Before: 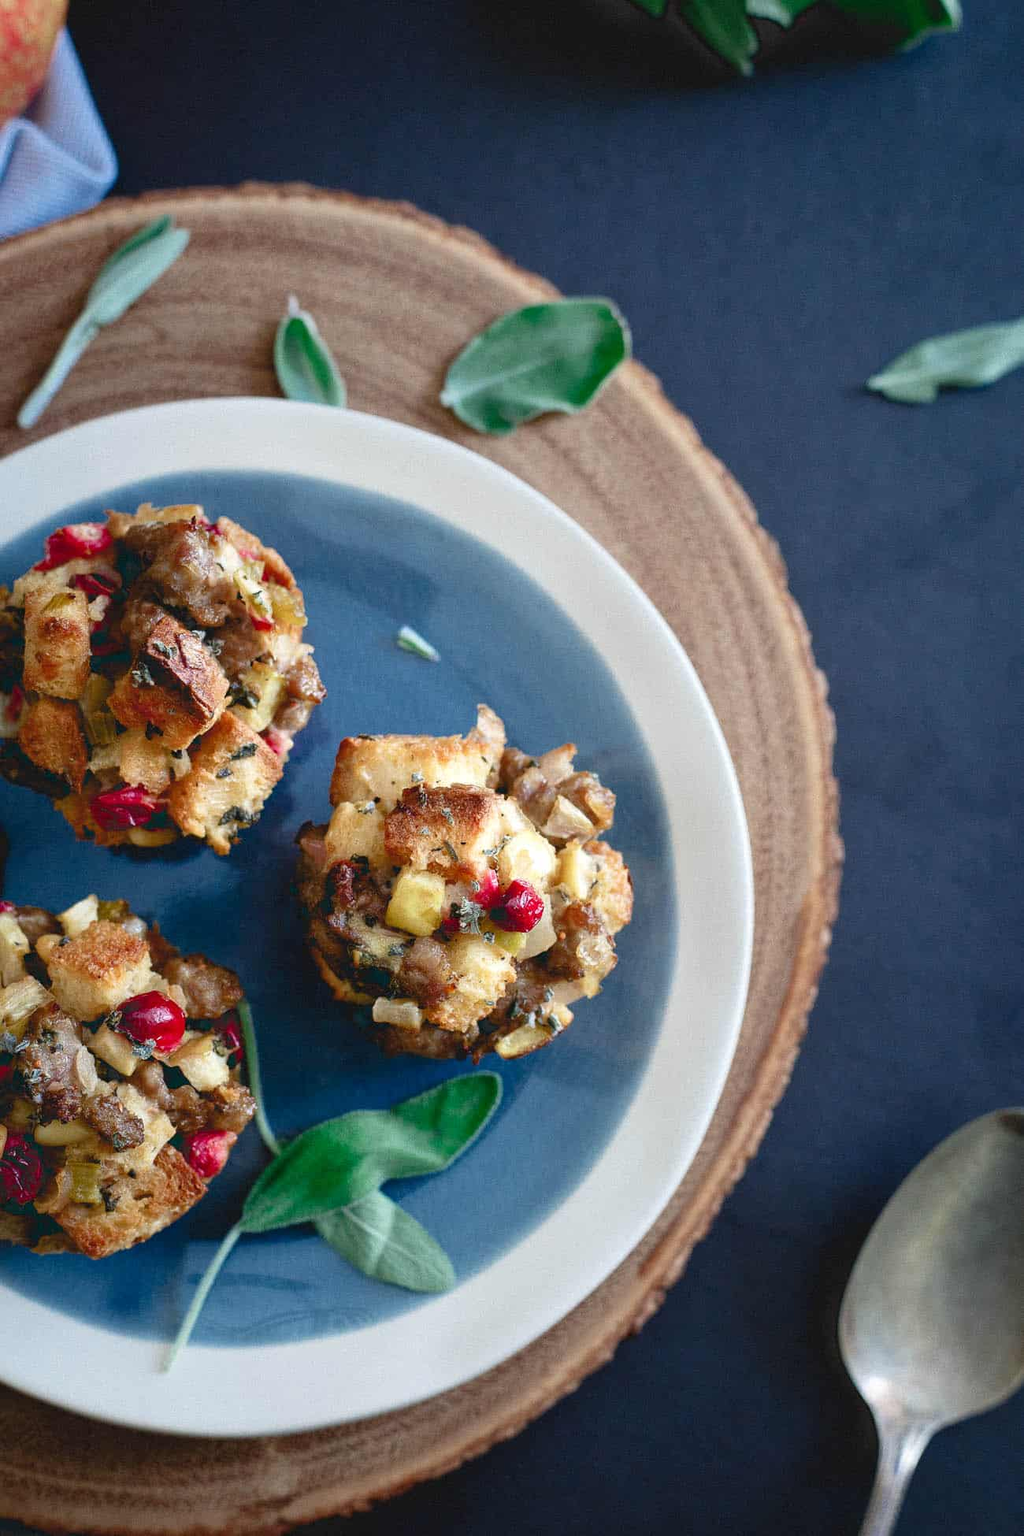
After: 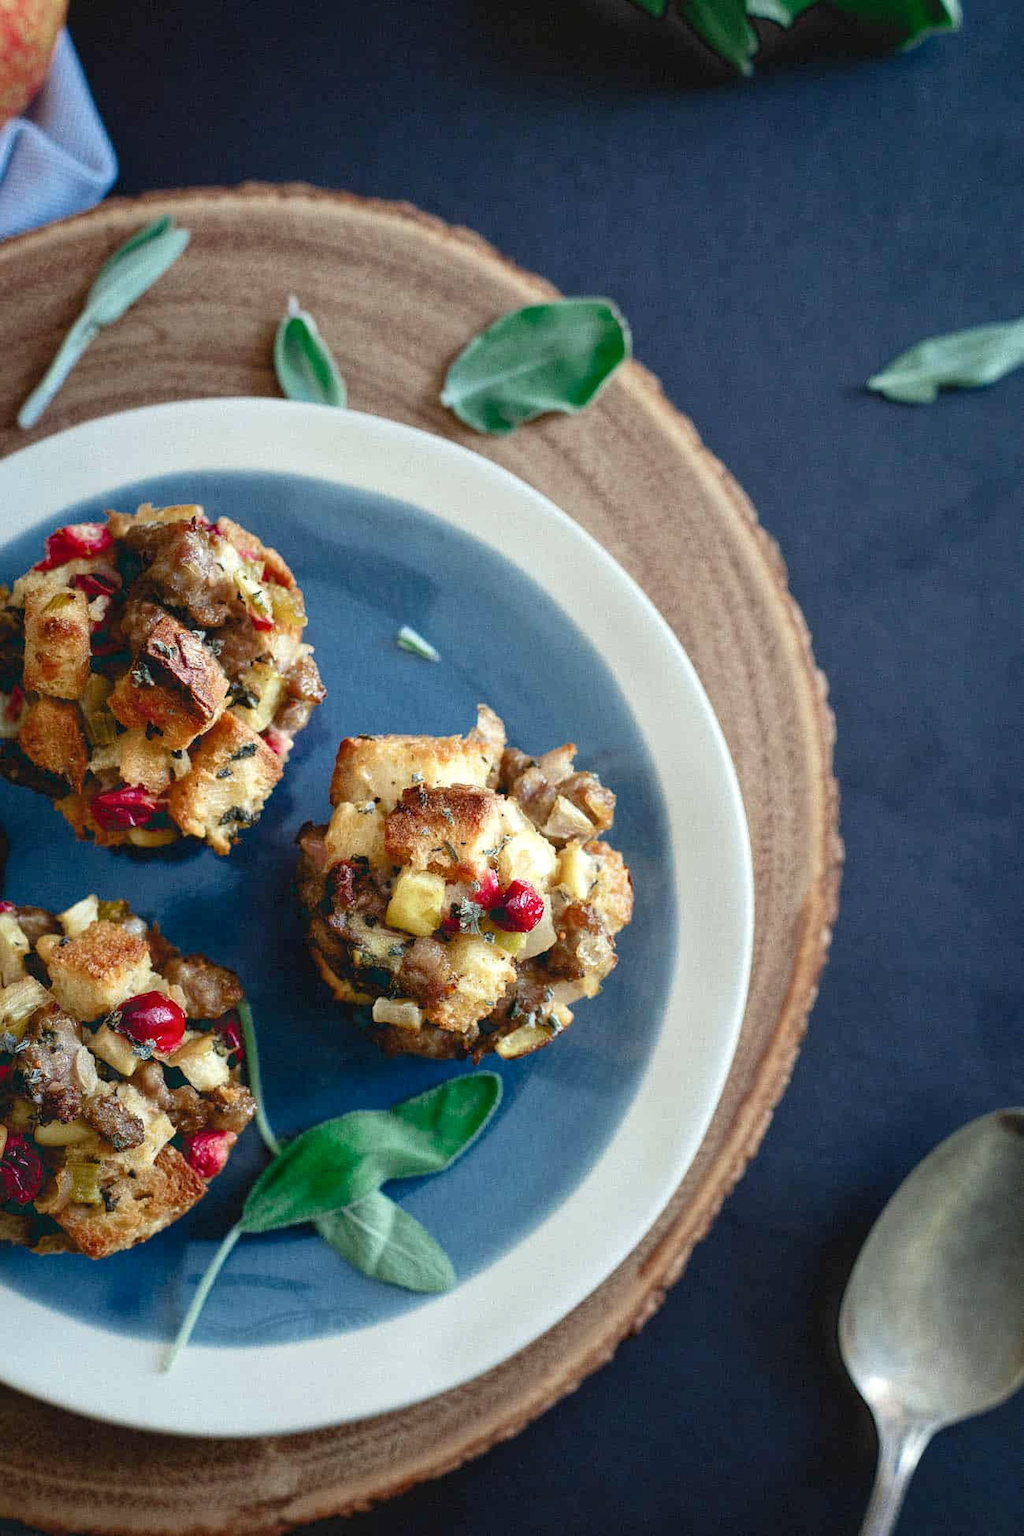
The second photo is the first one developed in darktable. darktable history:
local contrast: highlights 100%, shadows 100%, detail 120%, midtone range 0.2
color correction: highlights a* -2.68, highlights b* 2.57
